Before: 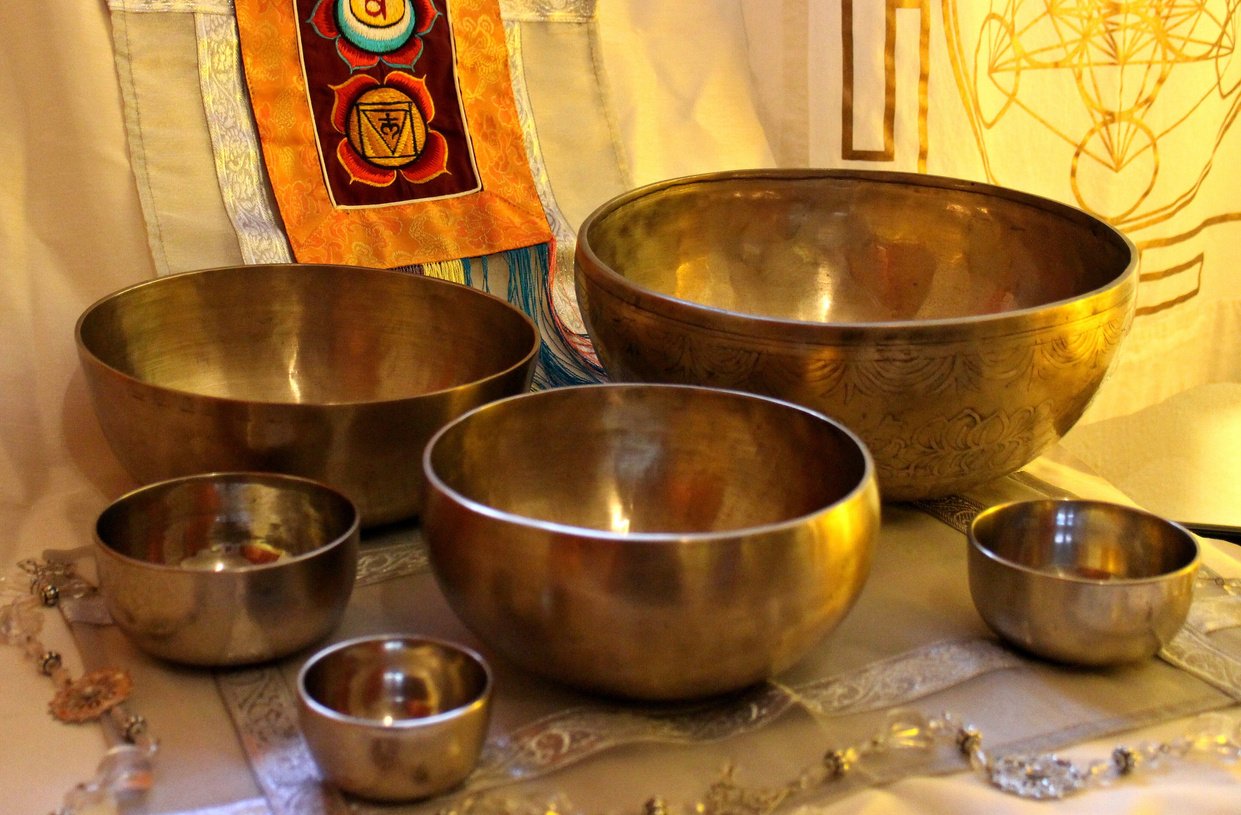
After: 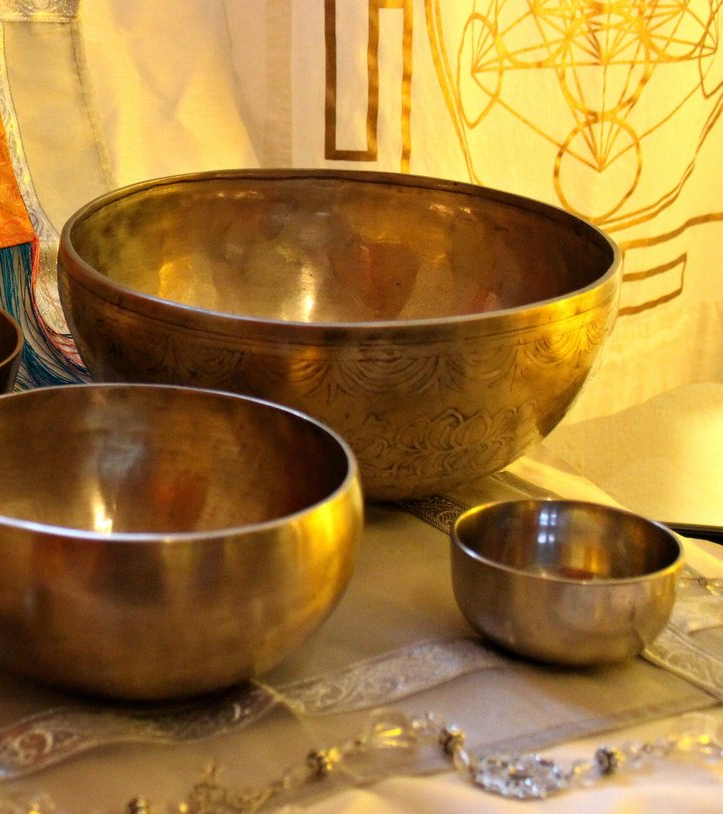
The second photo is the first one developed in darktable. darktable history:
crop: left 41.736%
